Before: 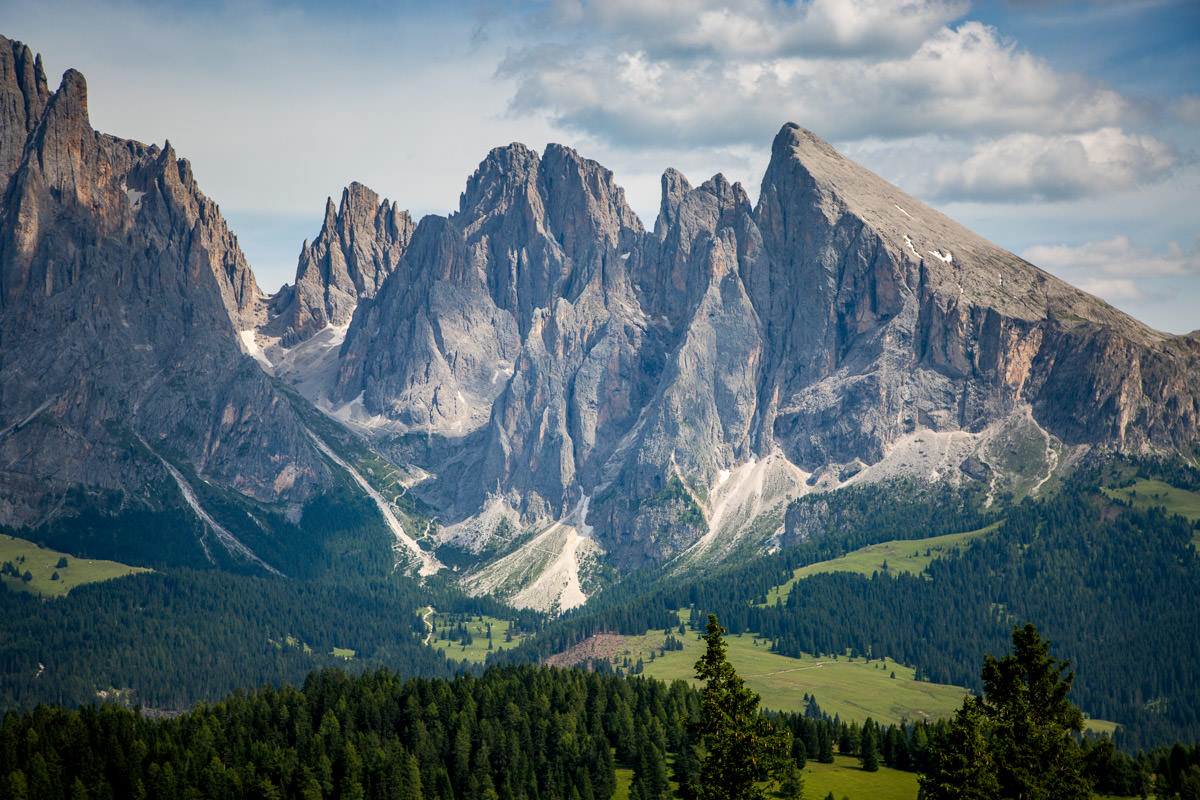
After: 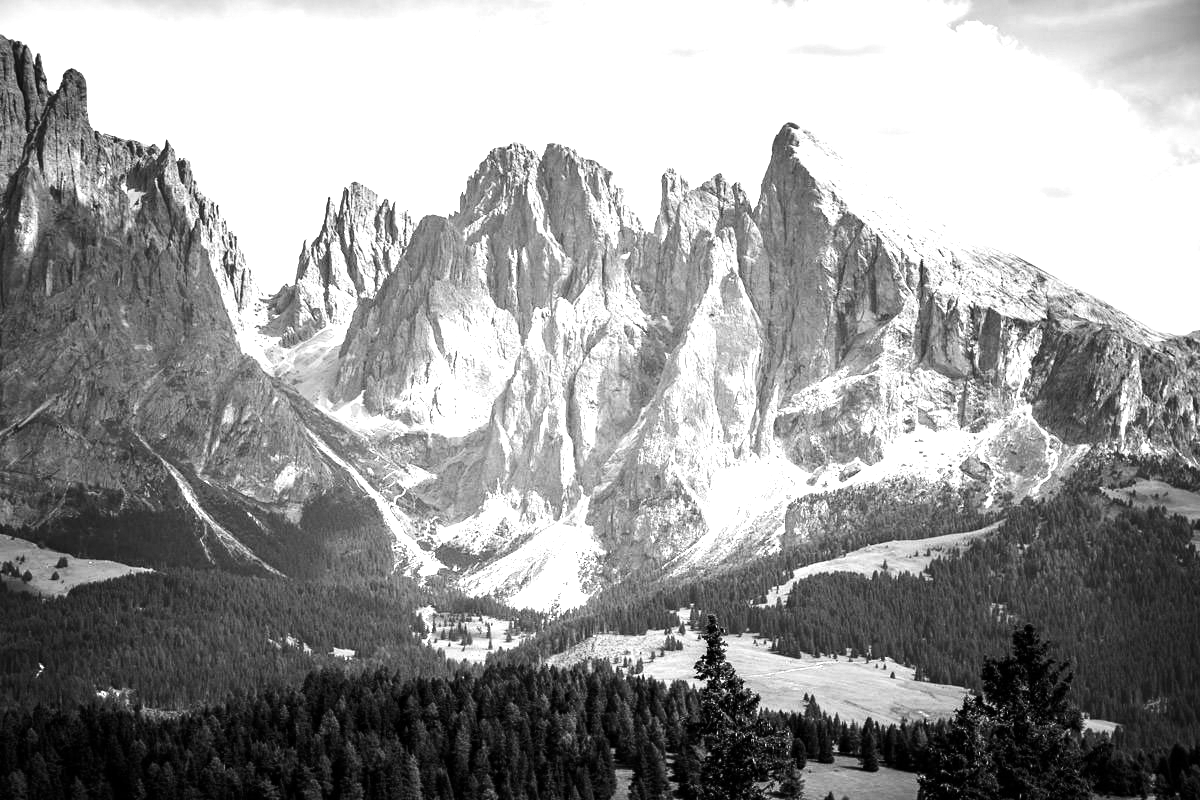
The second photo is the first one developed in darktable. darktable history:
exposure: exposure 0.77 EV, compensate highlight preservation false
tone equalizer: -8 EV -1.08 EV, -7 EV -1.01 EV, -6 EV -0.867 EV, -5 EV -0.578 EV, -3 EV 0.578 EV, -2 EV 0.867 EV, -1 EV 1.01 EV, +0 EV 1.08 EV, edges refinement/feathering 500, mask exposure compensation -1.57 EV, preserve details no
monochrome: on, module defaults
